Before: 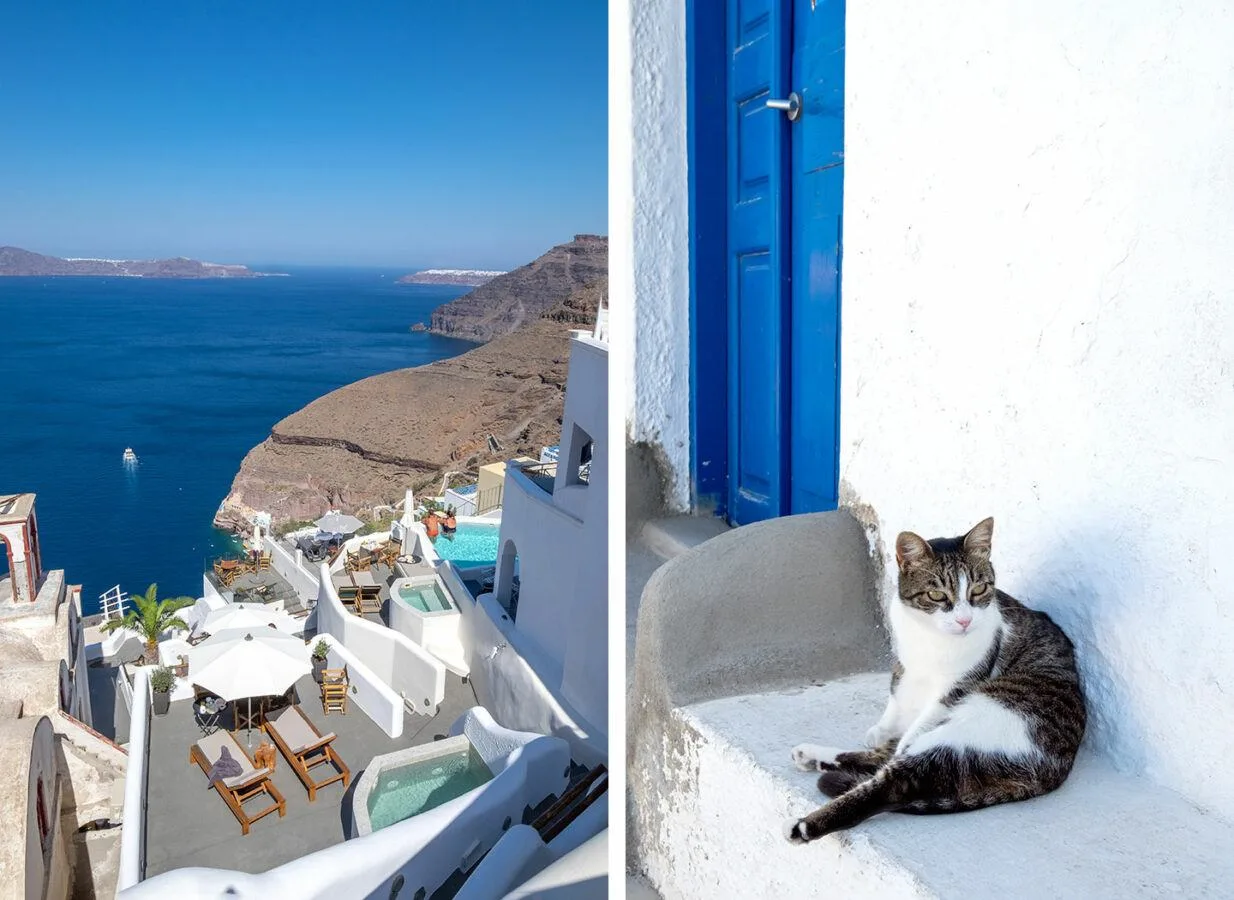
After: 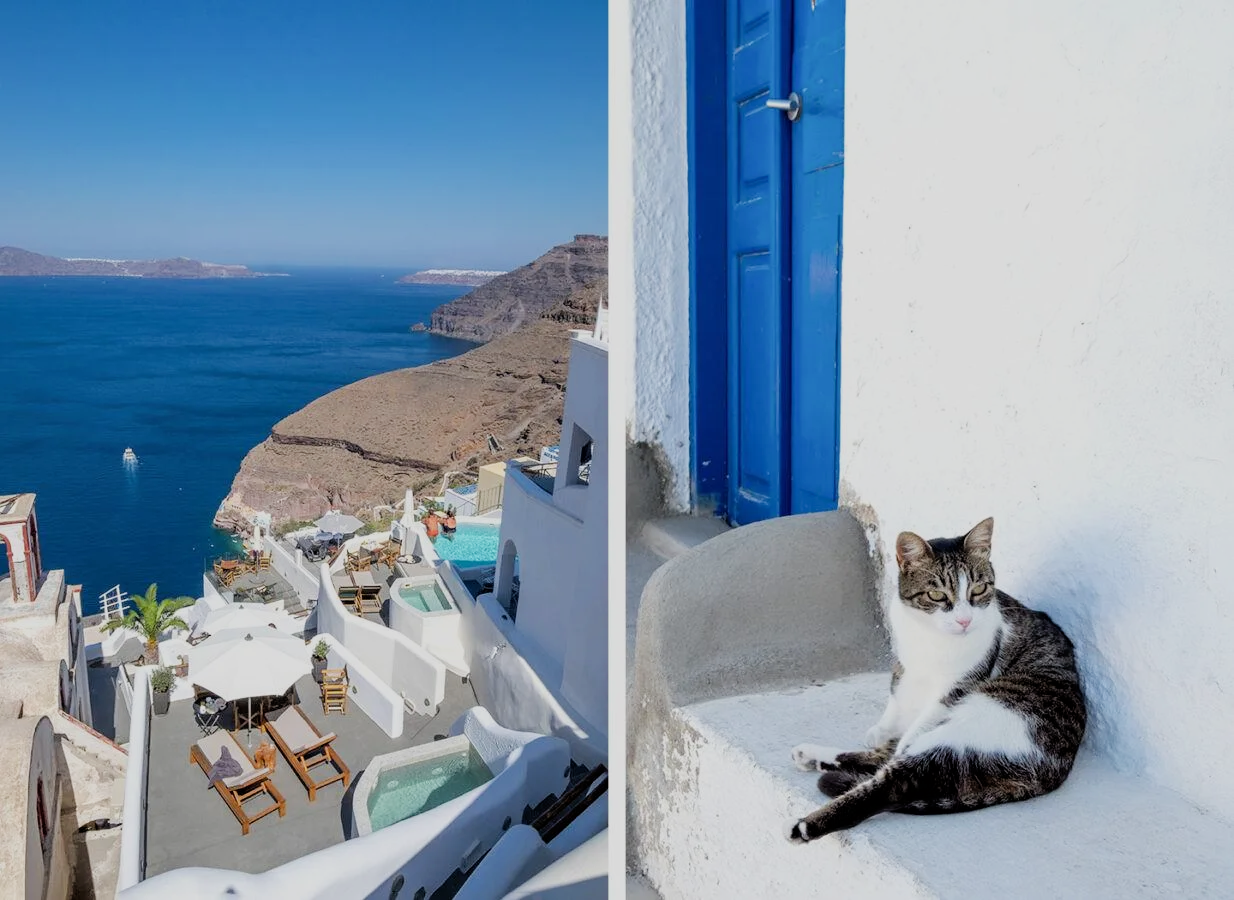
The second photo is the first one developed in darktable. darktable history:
shadows and highlights: shadows 30.86, highlights 0, soften with gaussian
filmic rgb: hardness 4.17
